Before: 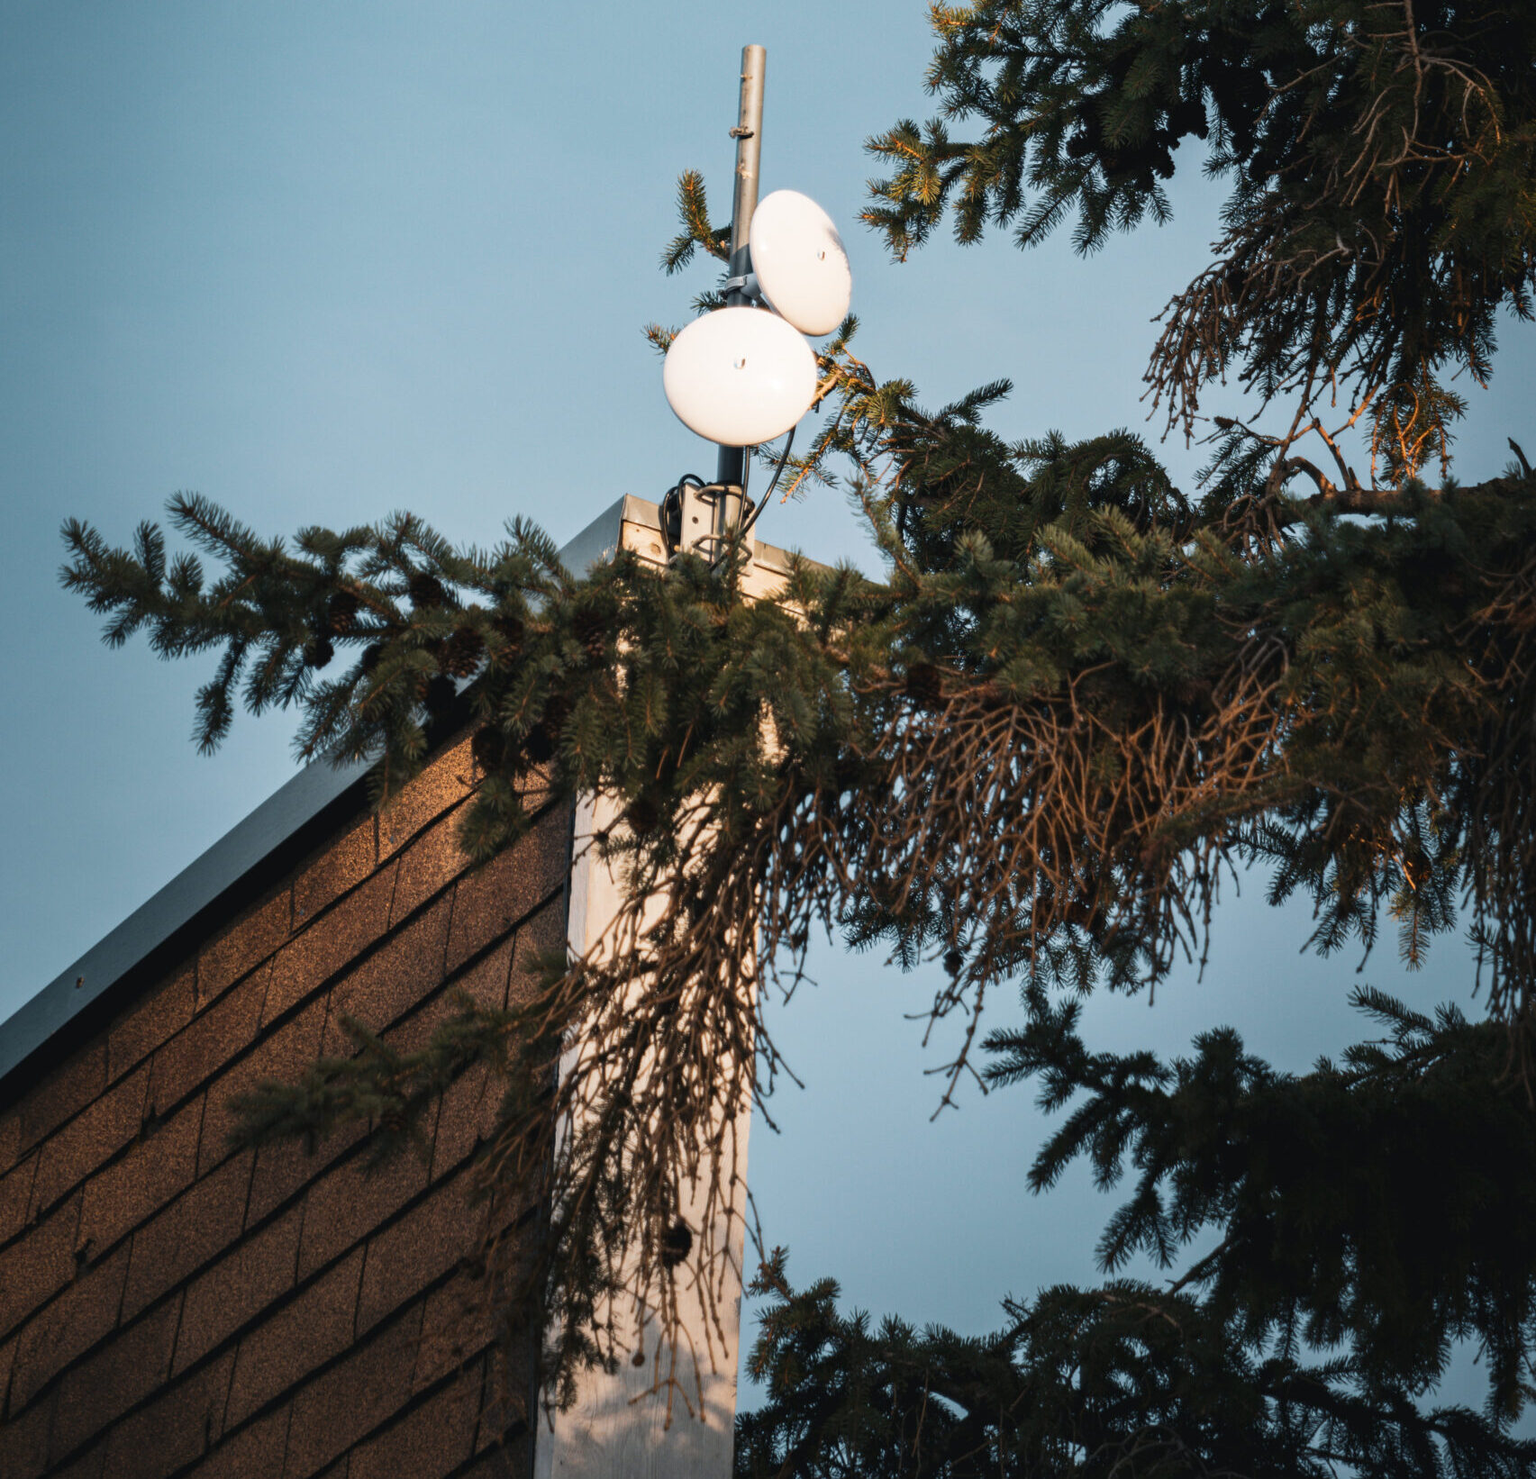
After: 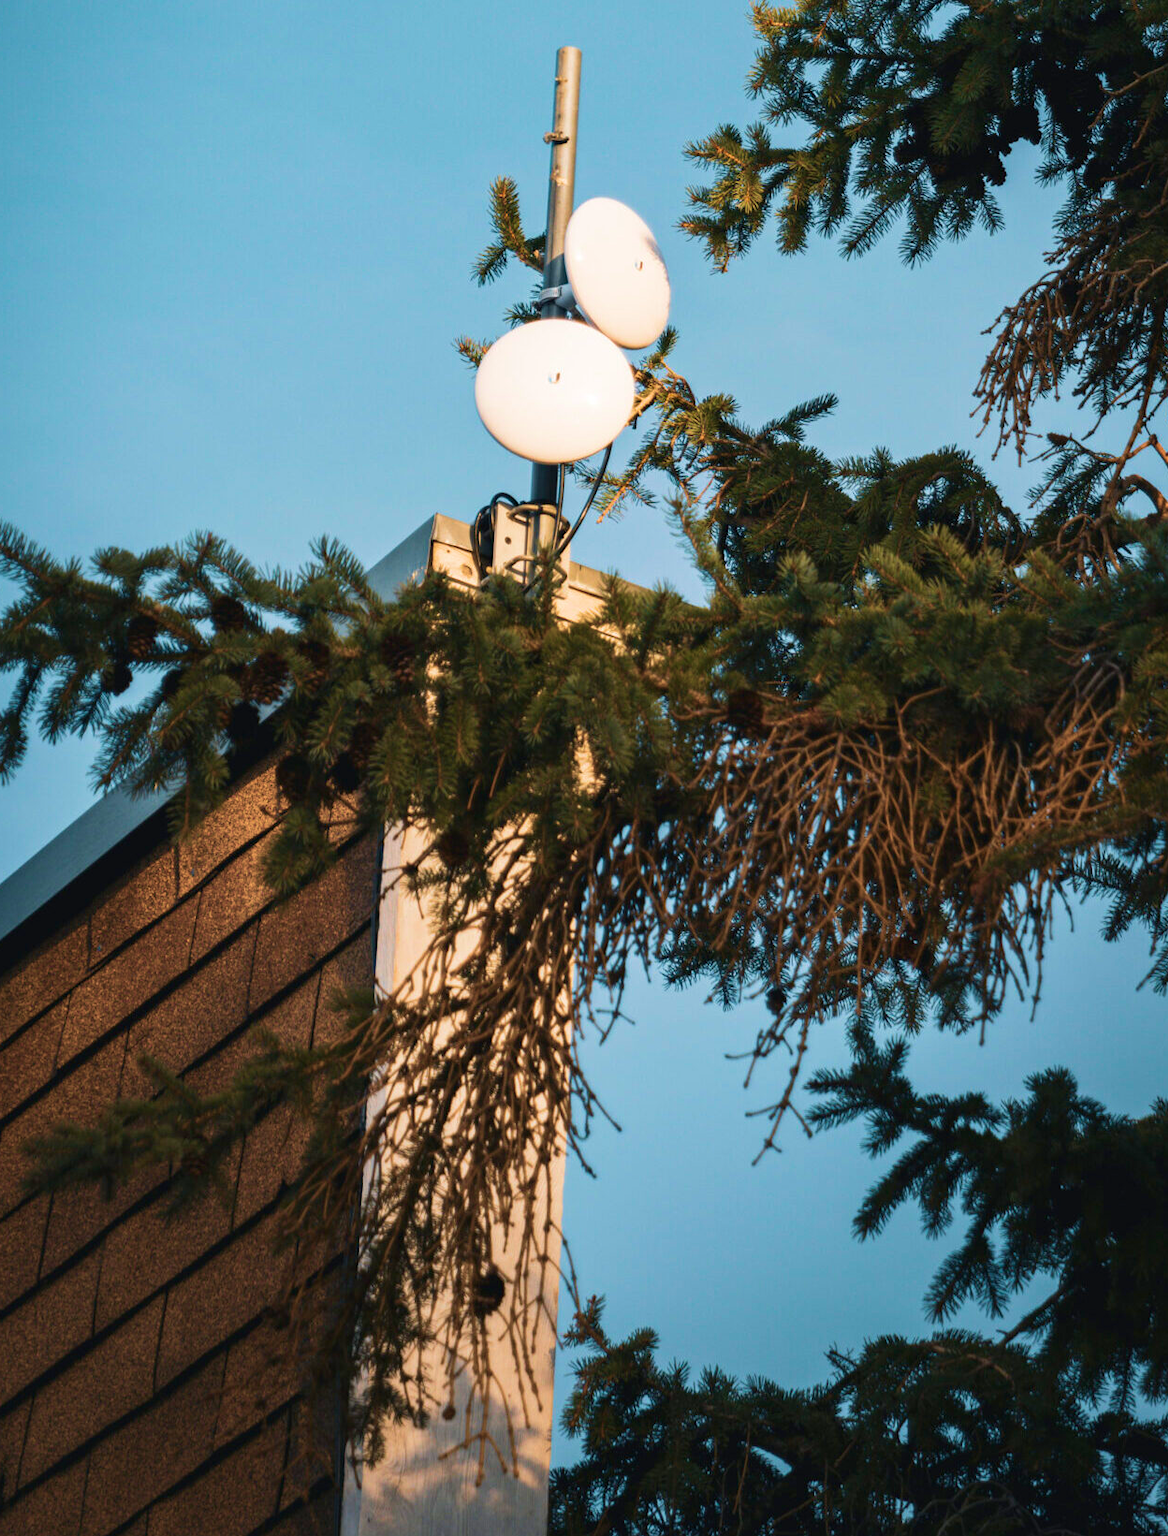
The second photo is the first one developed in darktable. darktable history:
crop: left 13.443%, right 13.31%
velvia: strength 74%
